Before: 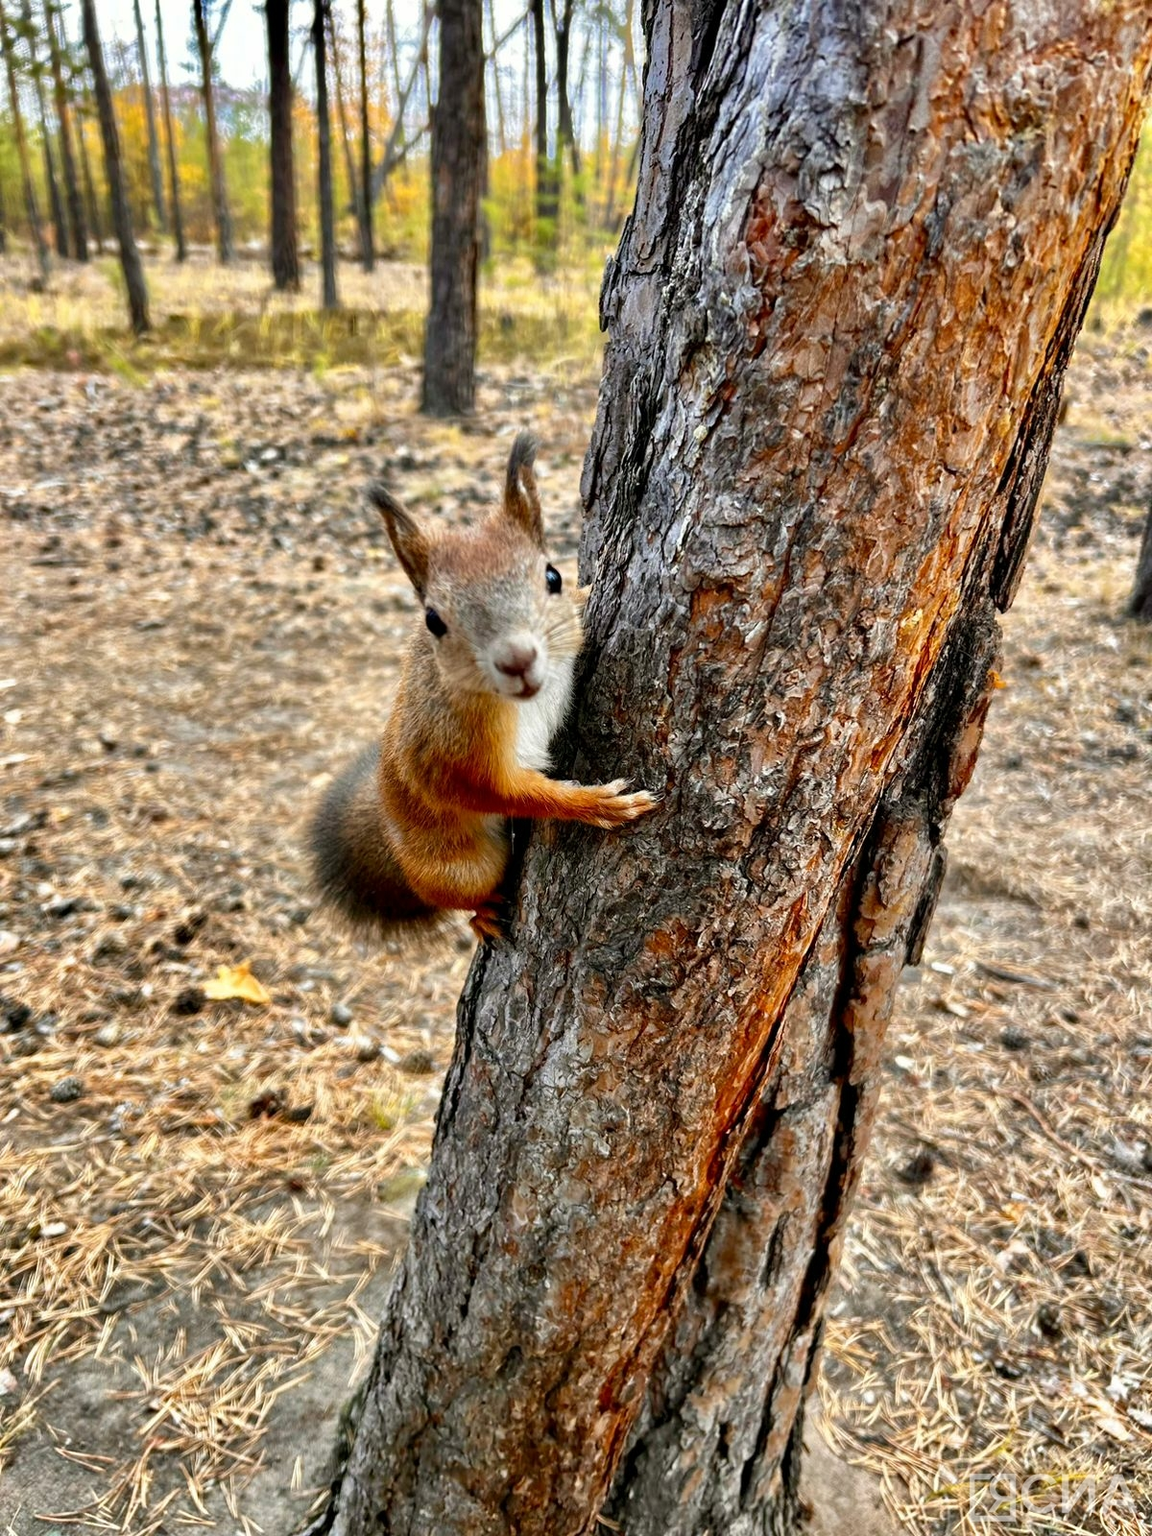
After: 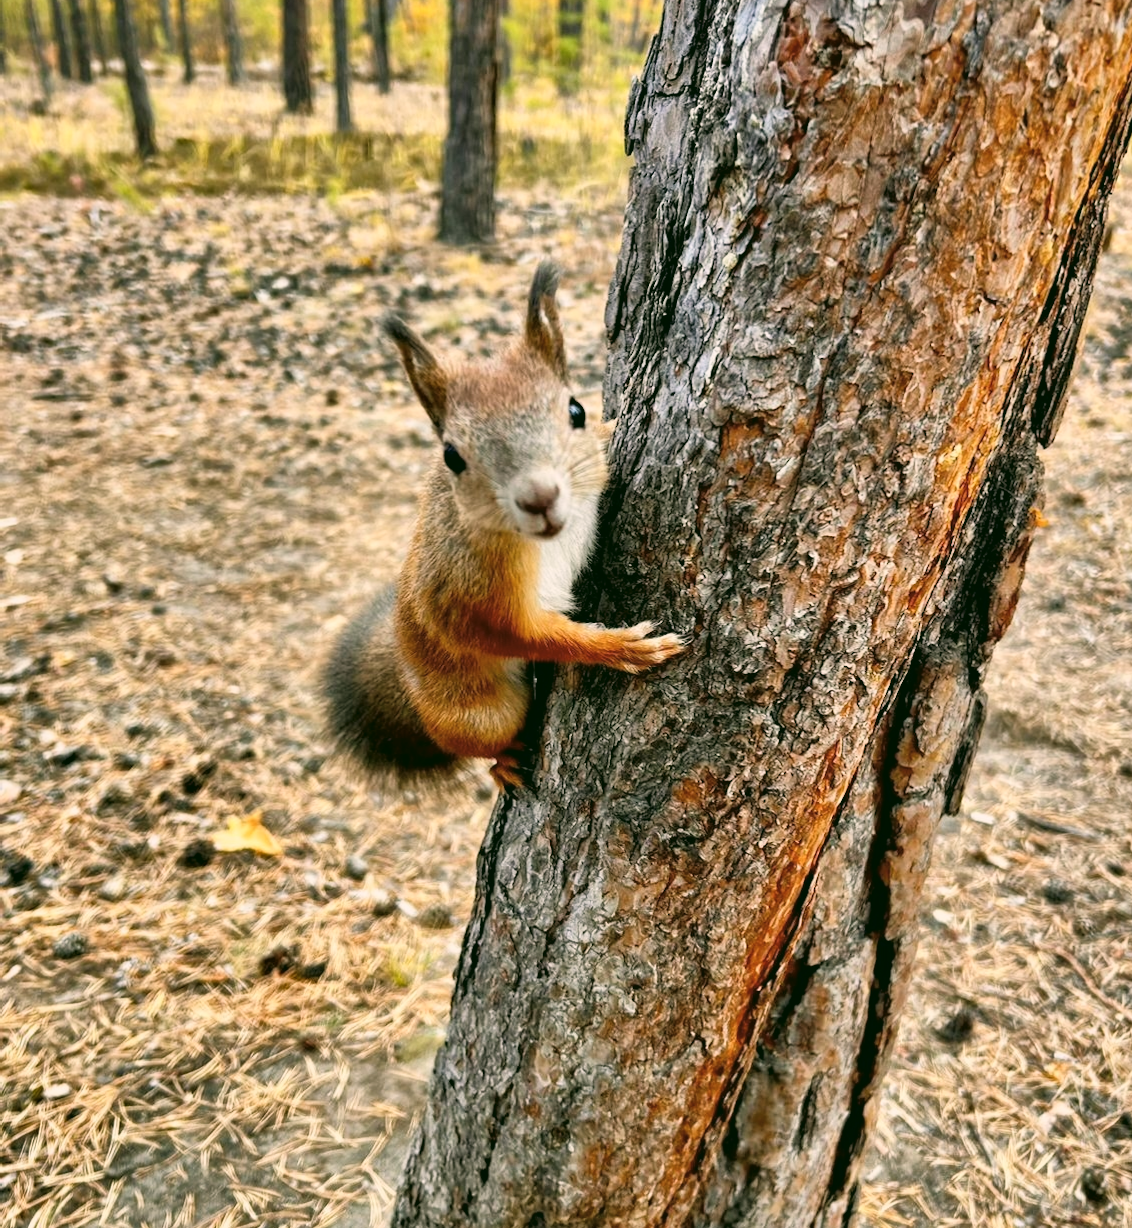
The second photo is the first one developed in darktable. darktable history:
exposure: black level correction -0.004, exposure 0.054 EV, compensate highlight preservation false
crop and rotate: angle 0.038°, top 11.902%, right 5.668%, bottom 11.329%
tone curve: curves: ch0 [(0, 0) (0.003, 0.032) (0.011, 0.033) (0.025, 0.036) (0.044, 0.046) (0.069, 0.069) (0.1, 0.108) (0.136, 0.157) (0.177, 0.208) (0.224, 0.256) (0.277, 0.313) (0.335, 0.379) (0.399, 0.444) (0.468, 0.514) (0.543, 0.595) (0.623, 0.687) (0.709, 0.772) (0.801, 0.854) (0.898, 0.933) (1, 1)], color space Lab, independent channels, preserve colors none
local contrast: mode bilateral grid, contrast 10, coarseness 25, detail 115%, midtone range 0.2
filmic rgb: black relative exposure -14.18 EV, white relative exposure 3.36 EV, threshold 5.99 EV, hardness 7.81, contrast 0.999, iterations of high-quality reconstruction 0, enable highlight reconstruction true
shadows and highlights: shadows 12.94, white point adjustment 1.22, soften with gaussian
color correction: highlights a* 4.54, highlights b* 4.98, shadows a* -8.28, shadows b* 4.73
